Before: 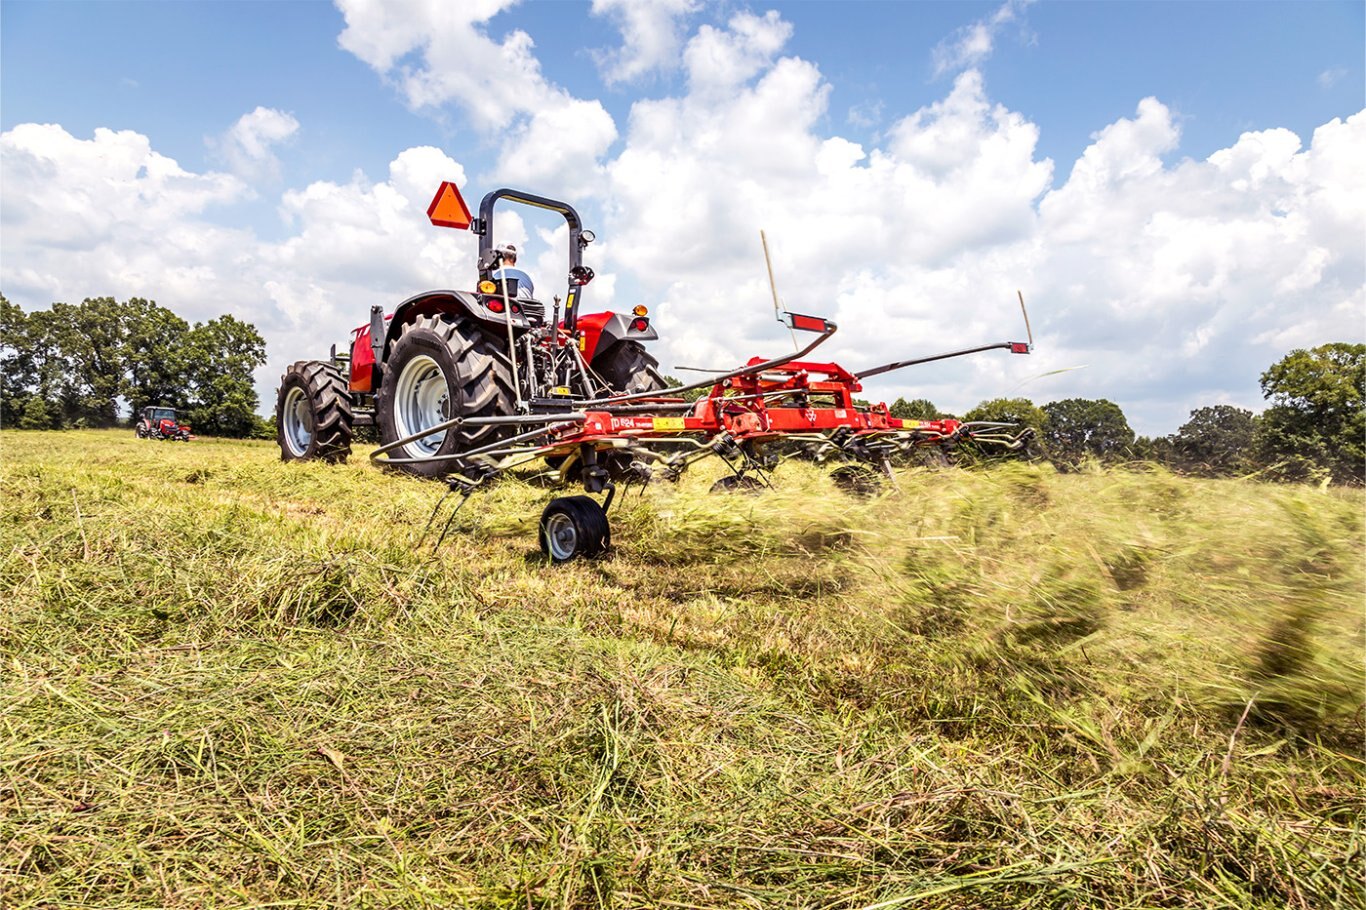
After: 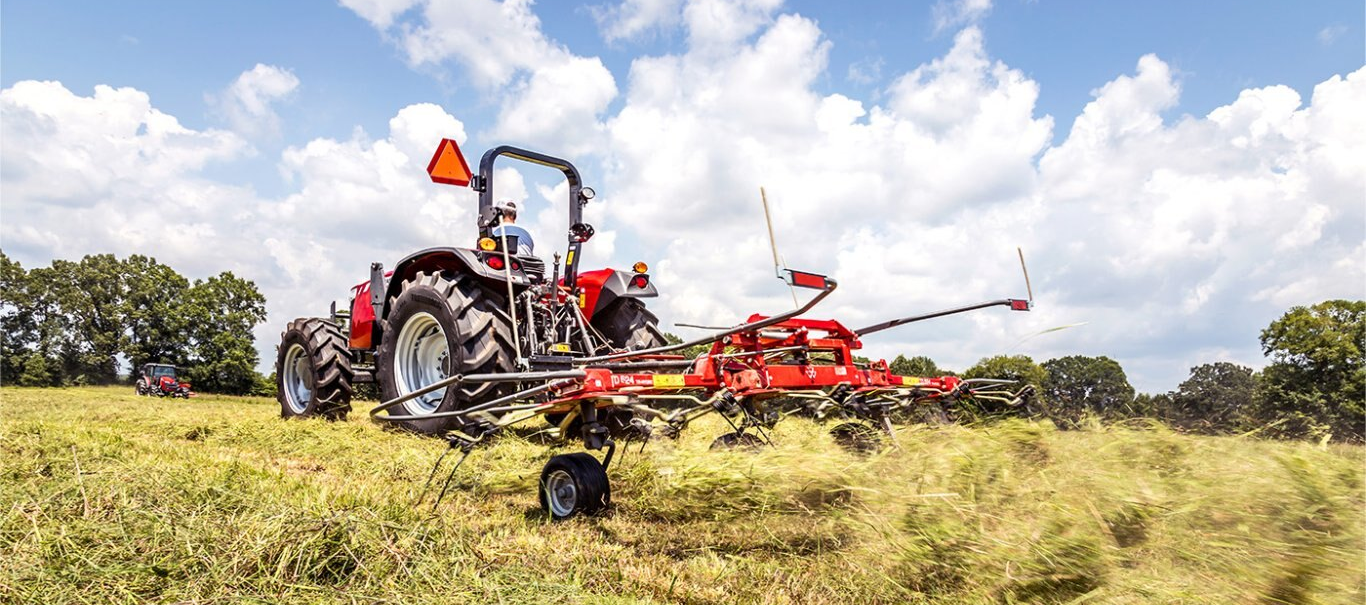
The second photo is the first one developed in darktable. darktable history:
crop and rotate: top 4.735%, bottom 28.737%
